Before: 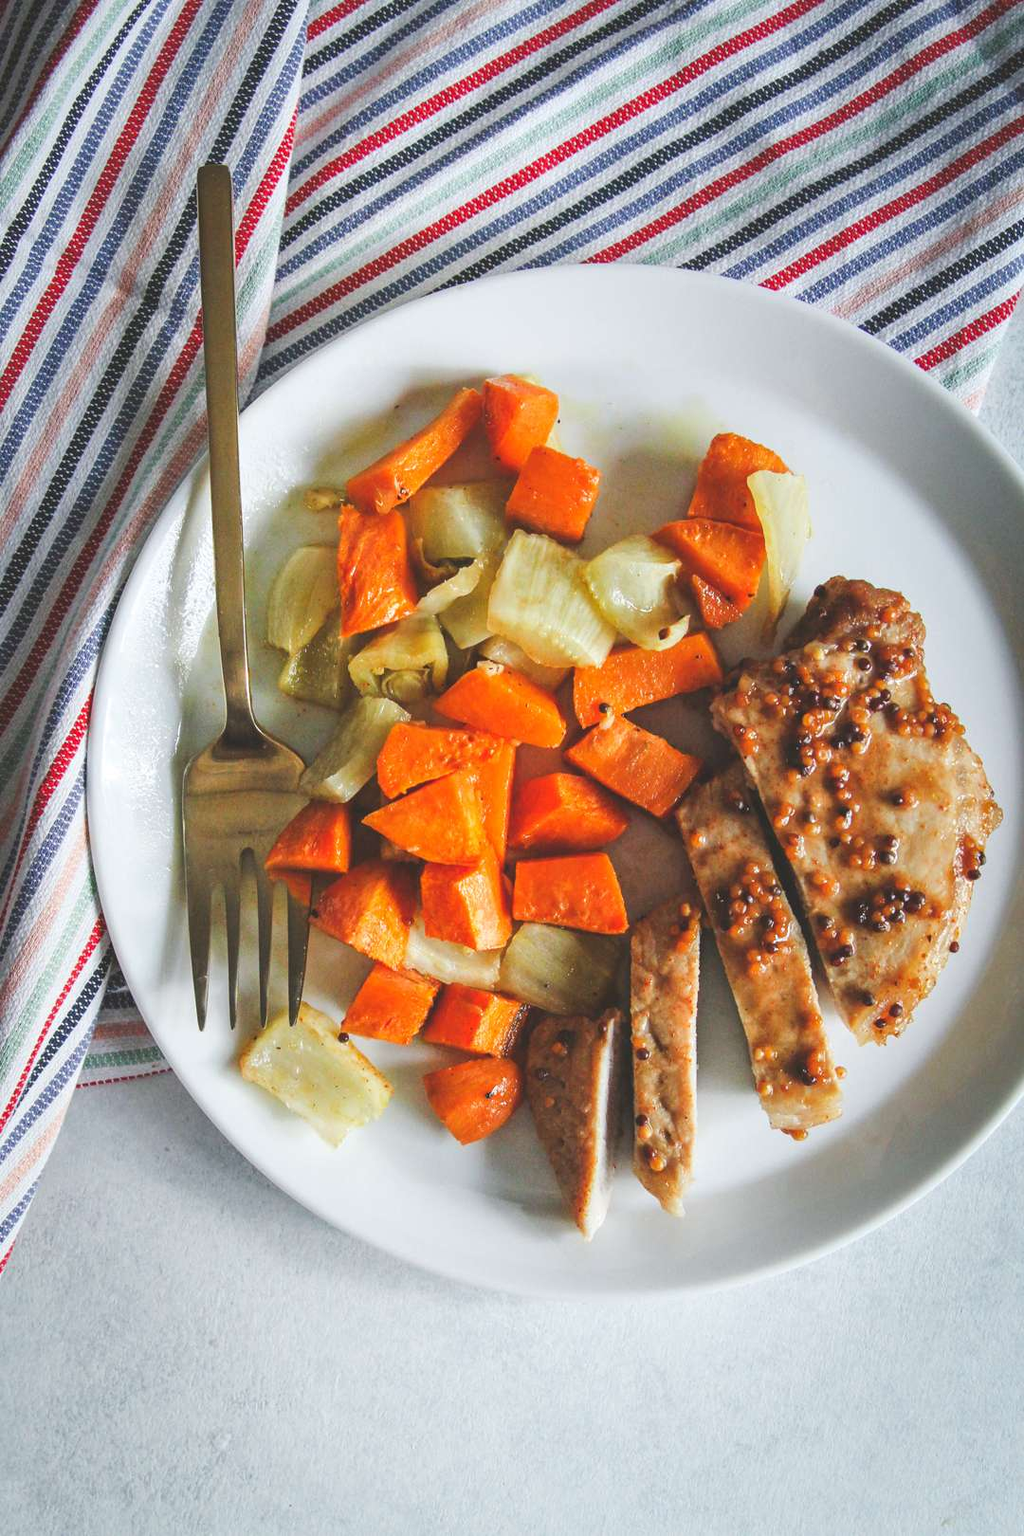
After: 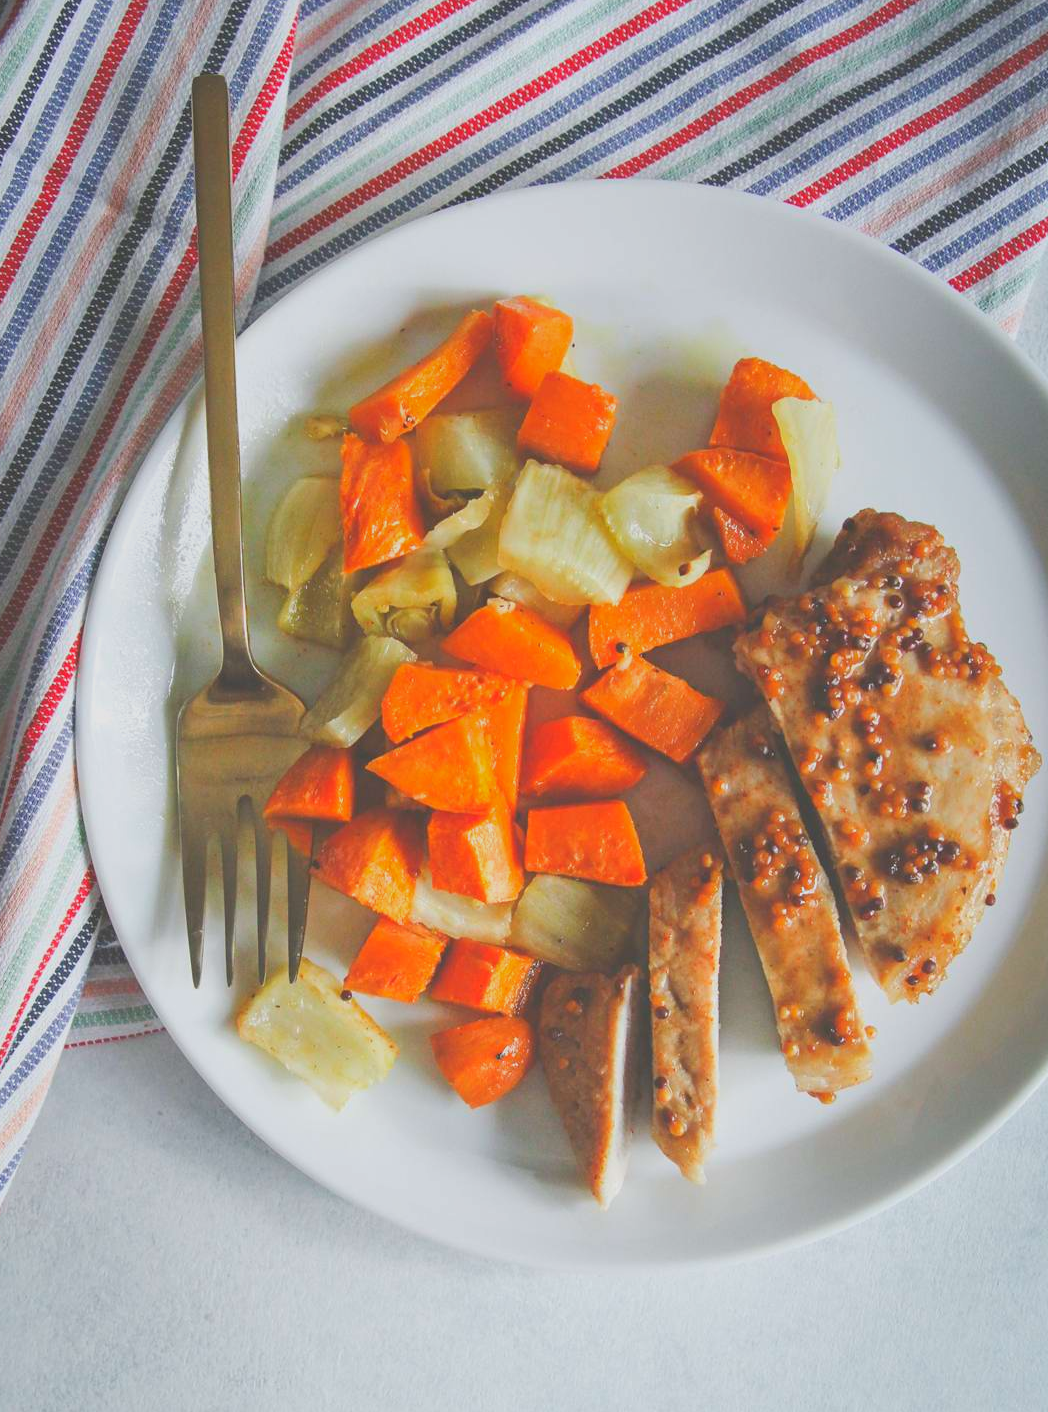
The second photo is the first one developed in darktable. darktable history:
crop: left 1.507%, top 6.147%, right 1.379%, bottom 6.637%
local contrast: detail 70%
